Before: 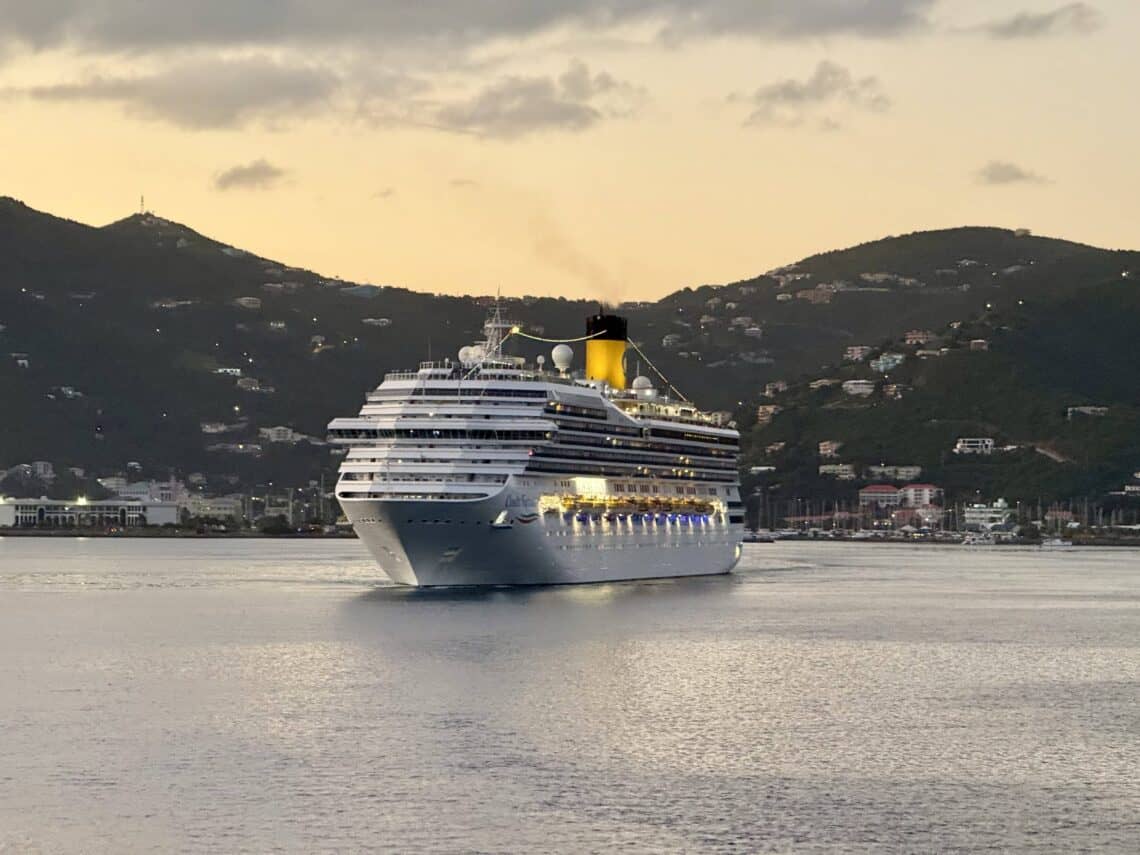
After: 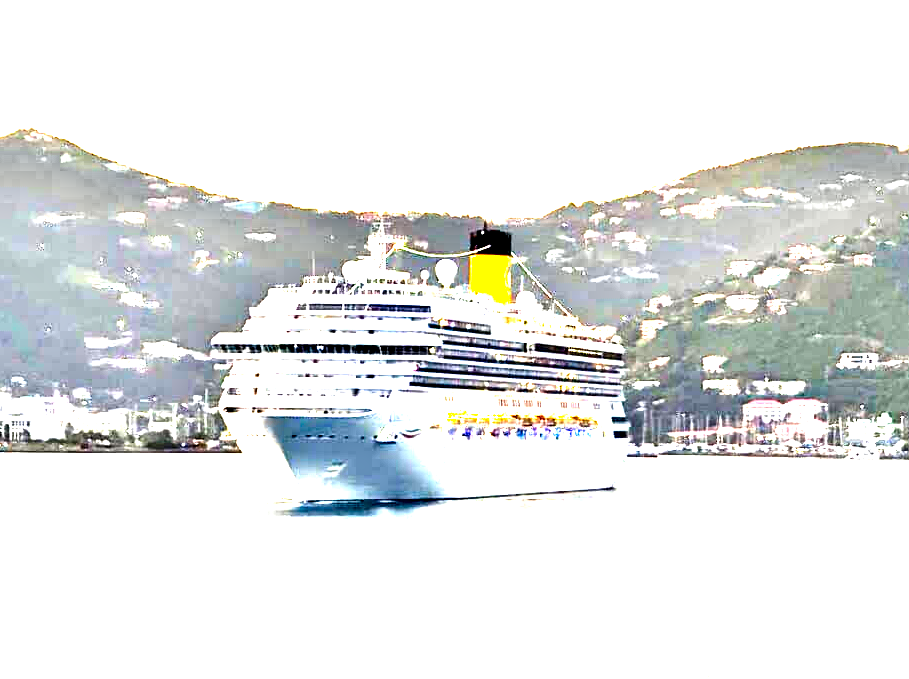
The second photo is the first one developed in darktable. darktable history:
exposure: black level correction 0, exposure 4.019 EV, compensate exposure bias true, compensate highlight preservation false
crop and rotate: left 10.246%, top 10.008%, right 9.951%, bottom 10.489%
contrast equalizer: y [[0.6 ×6], [0.55 ×6], [0 ×6], [0 ×6], [0 ×6]]
